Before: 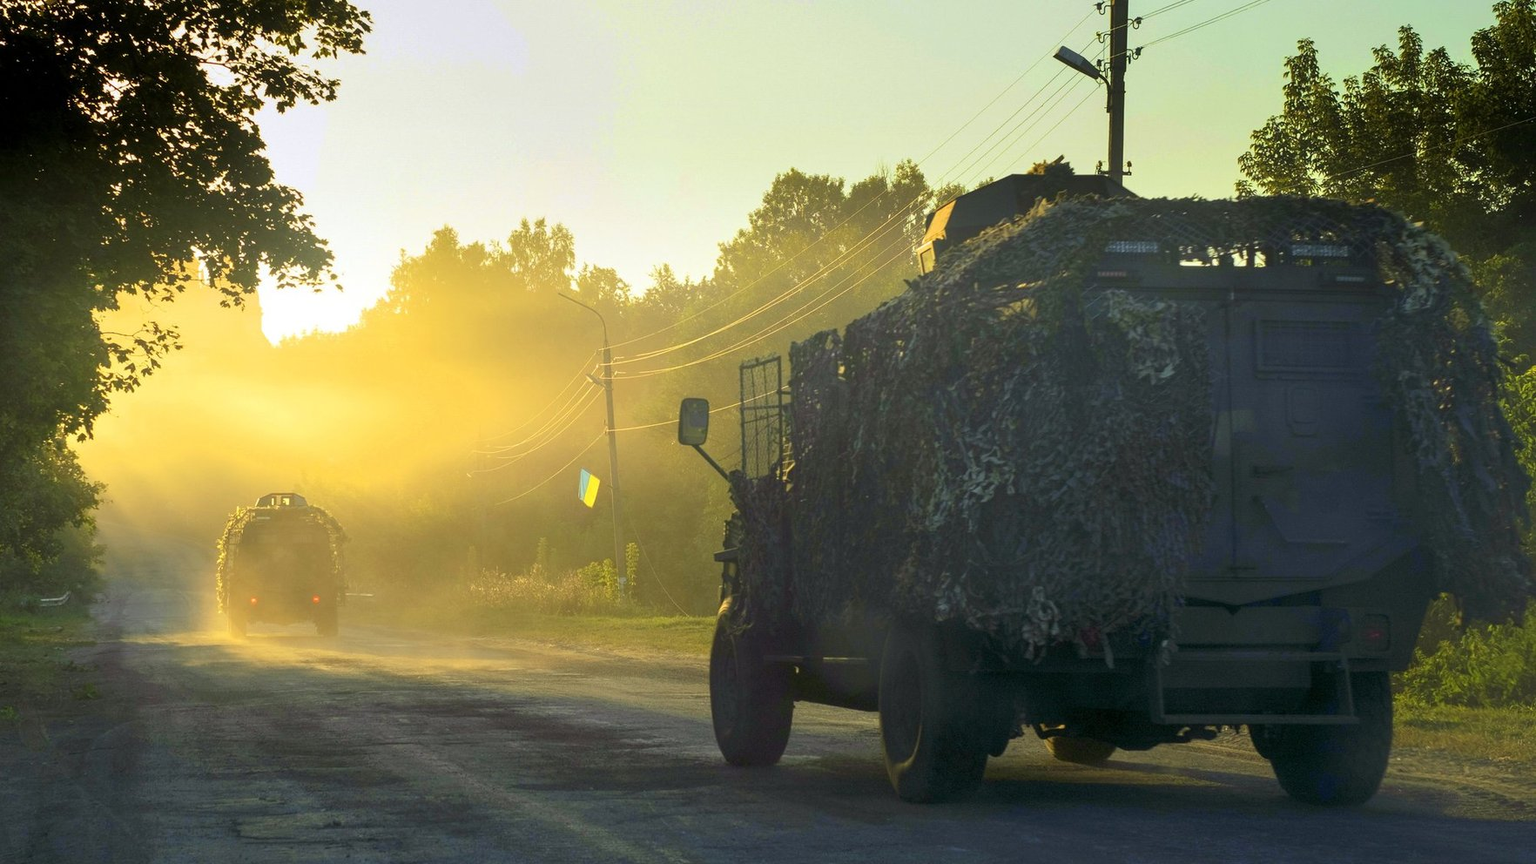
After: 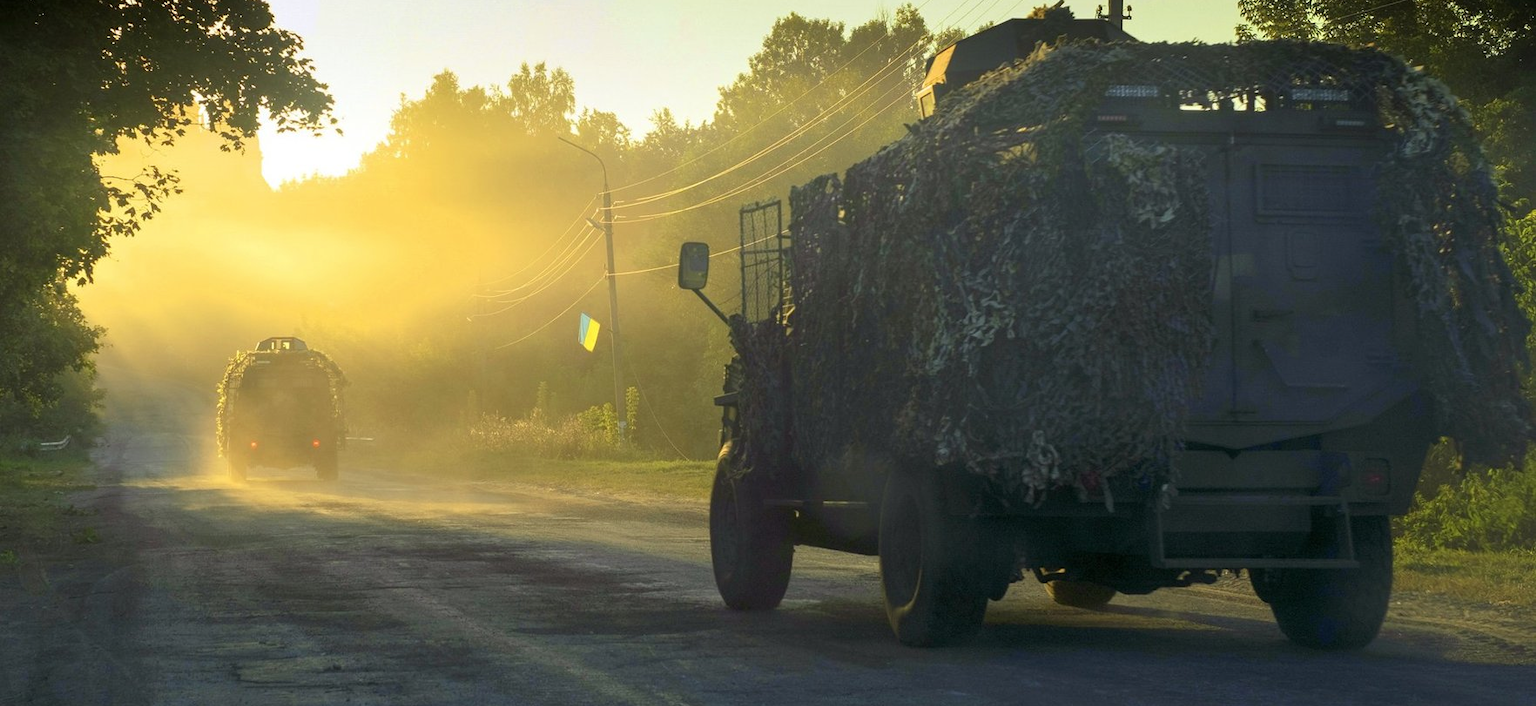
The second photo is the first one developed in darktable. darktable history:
crop and rotate: top 18.211%
contrast brightness saturation: saturation -0.054
